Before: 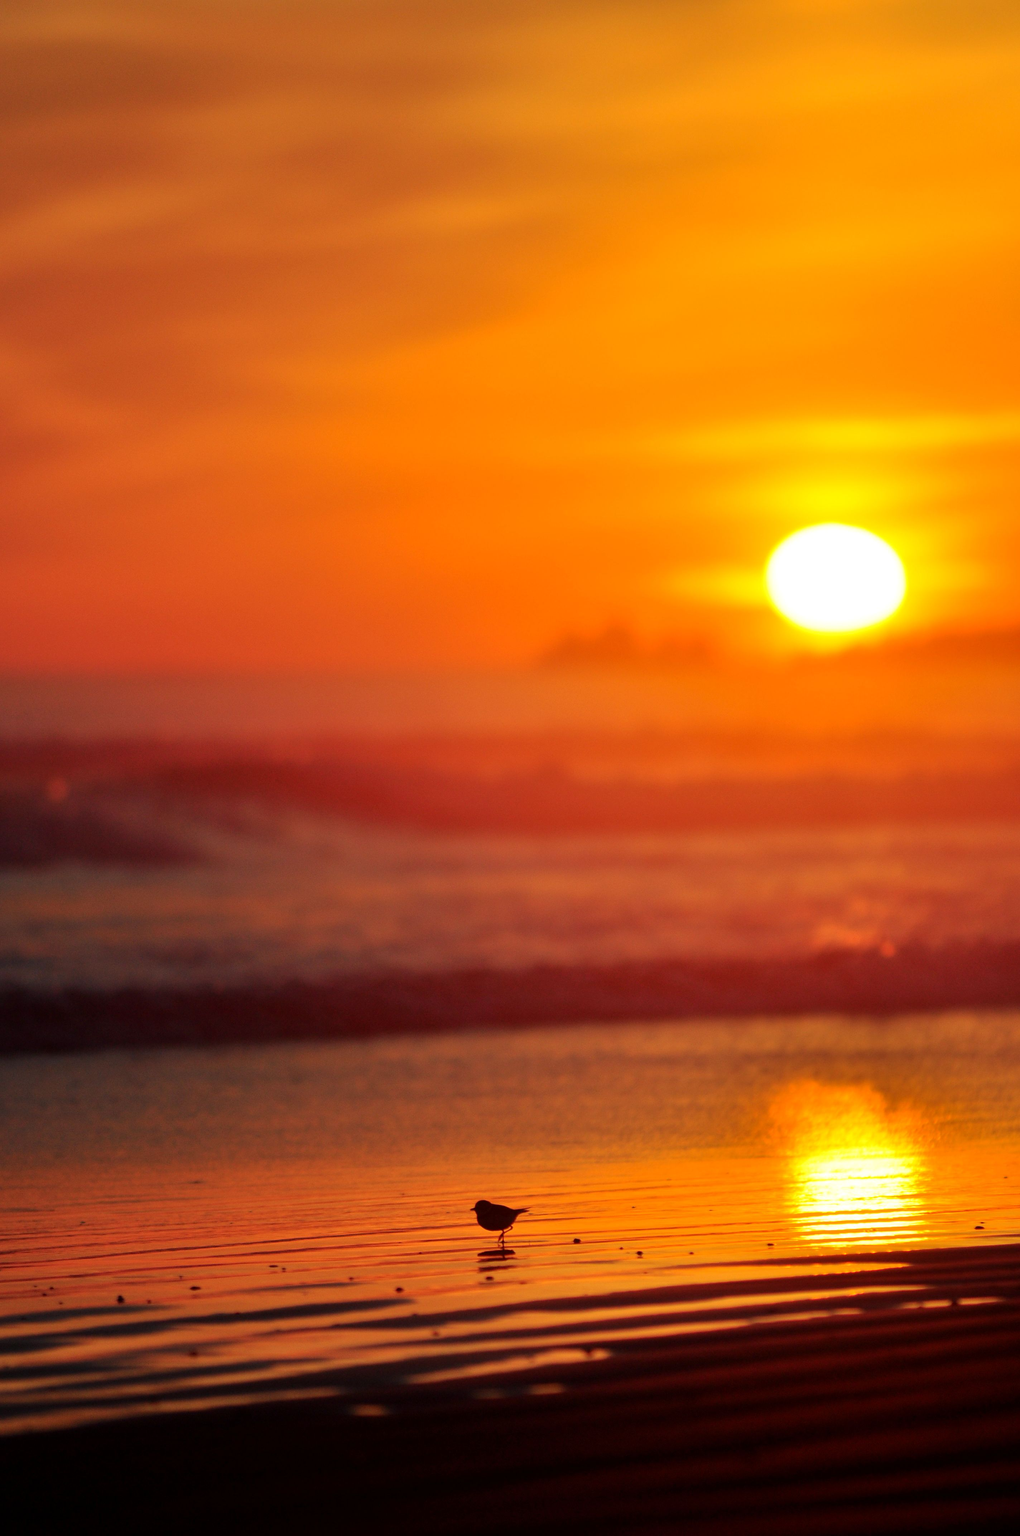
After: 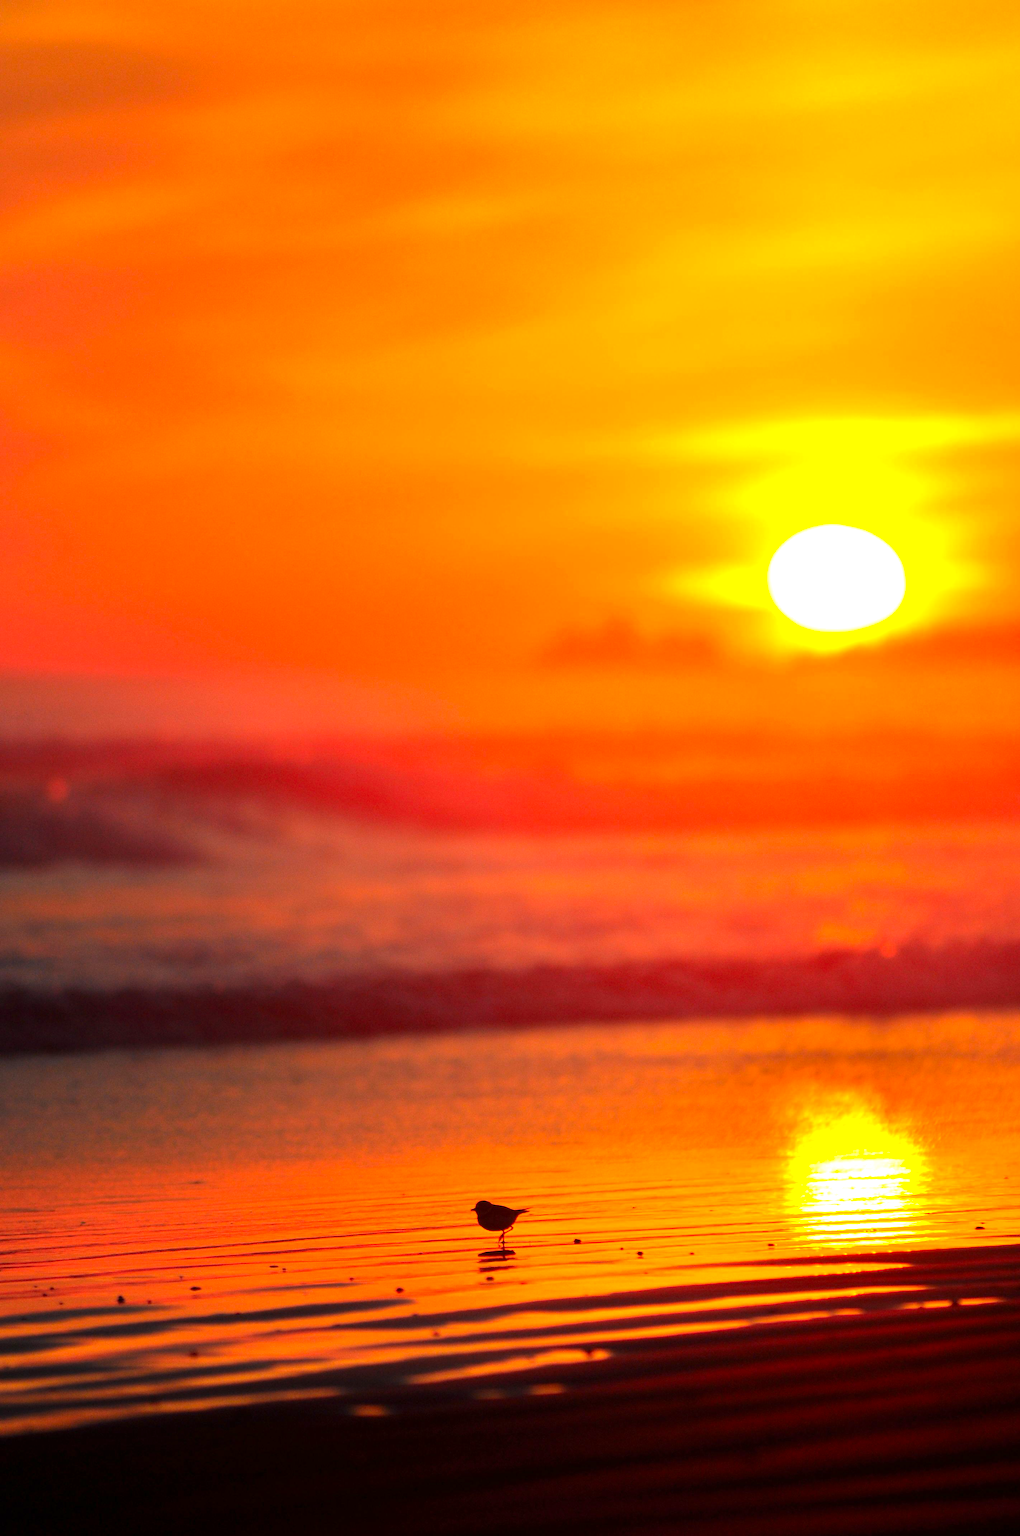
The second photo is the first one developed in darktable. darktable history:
color zones: curves: ch0 [(0.224, 0.526) (0.75, 0.5)]; ch1 [(0.055, 0.526) (0.224, 0.761) (0.377, 0.526) (0.75, 0.5)]
exposure: exposure 0.737 EV, compensate highlight preservation false
local contrast: mode bilateral grid, contrast 99, coarseness 100, detail 95%, midtone range 0.2
